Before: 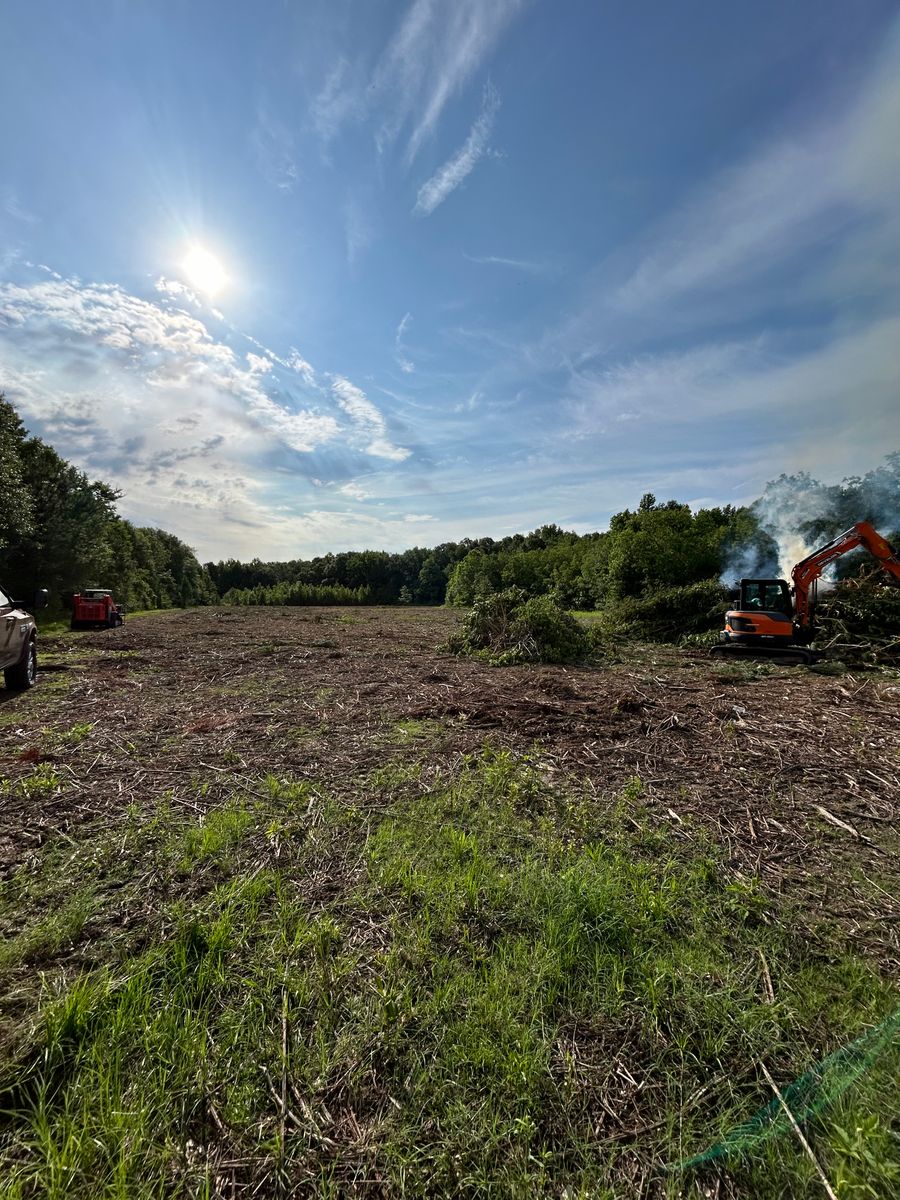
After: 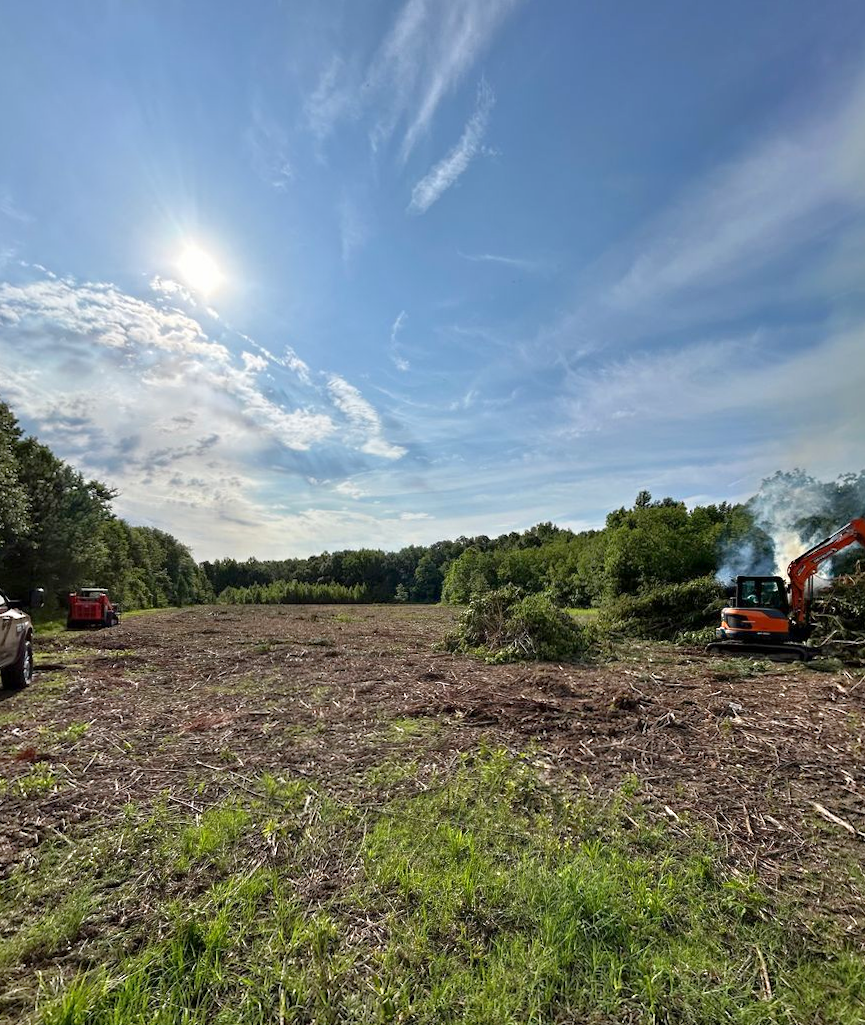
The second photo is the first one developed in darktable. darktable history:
crop and rotate: angle 0.2°, left 0.275%, right 3.127%, bottom 14.18%
tone equalizer: -8 EV 1 EV, -7 EV 1 EV, -6 EV 1 EV, -5 EV 1 EV, -4 EV 1 EV, -3 EV 0.75 EV, -2 EV 0.5 EV, -1 EV 0.25 EV
